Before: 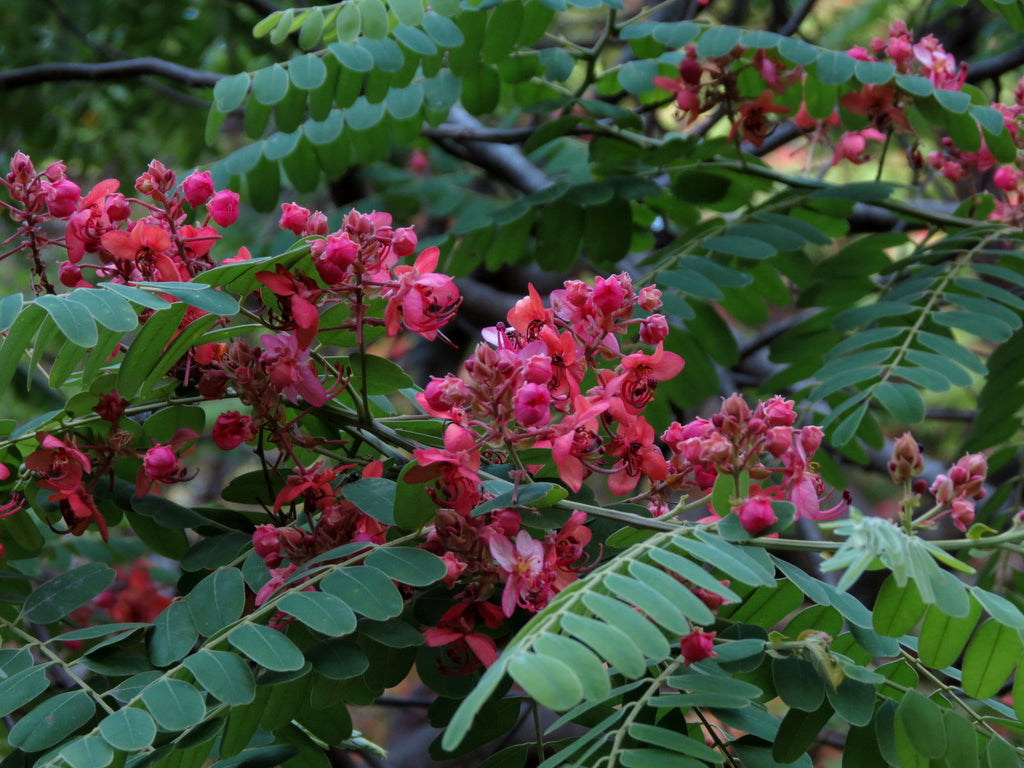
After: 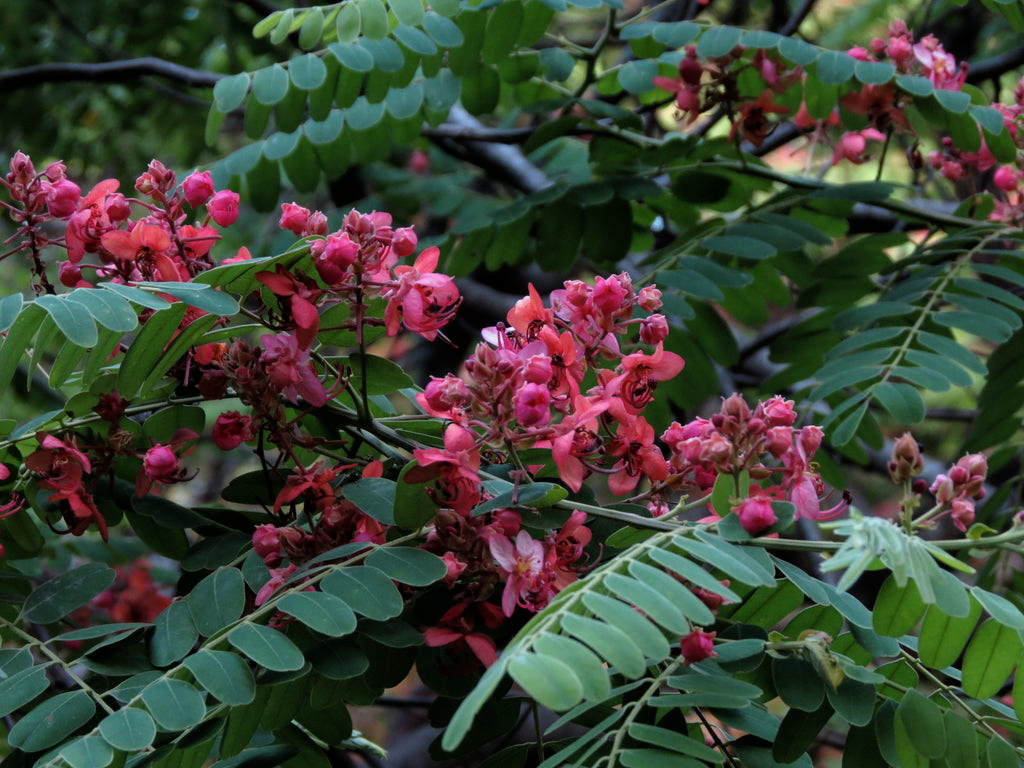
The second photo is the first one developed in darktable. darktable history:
color balance rgb: global vibrance 10%
contrast brightness saturation: saturation -0.05
filmic rgb: black relative exposure -9.08 EV, white relative exposure 2.3 EV, hardness 7.49
shadows and highlights: shadows 25, white point adjustment -3, highlights -30
